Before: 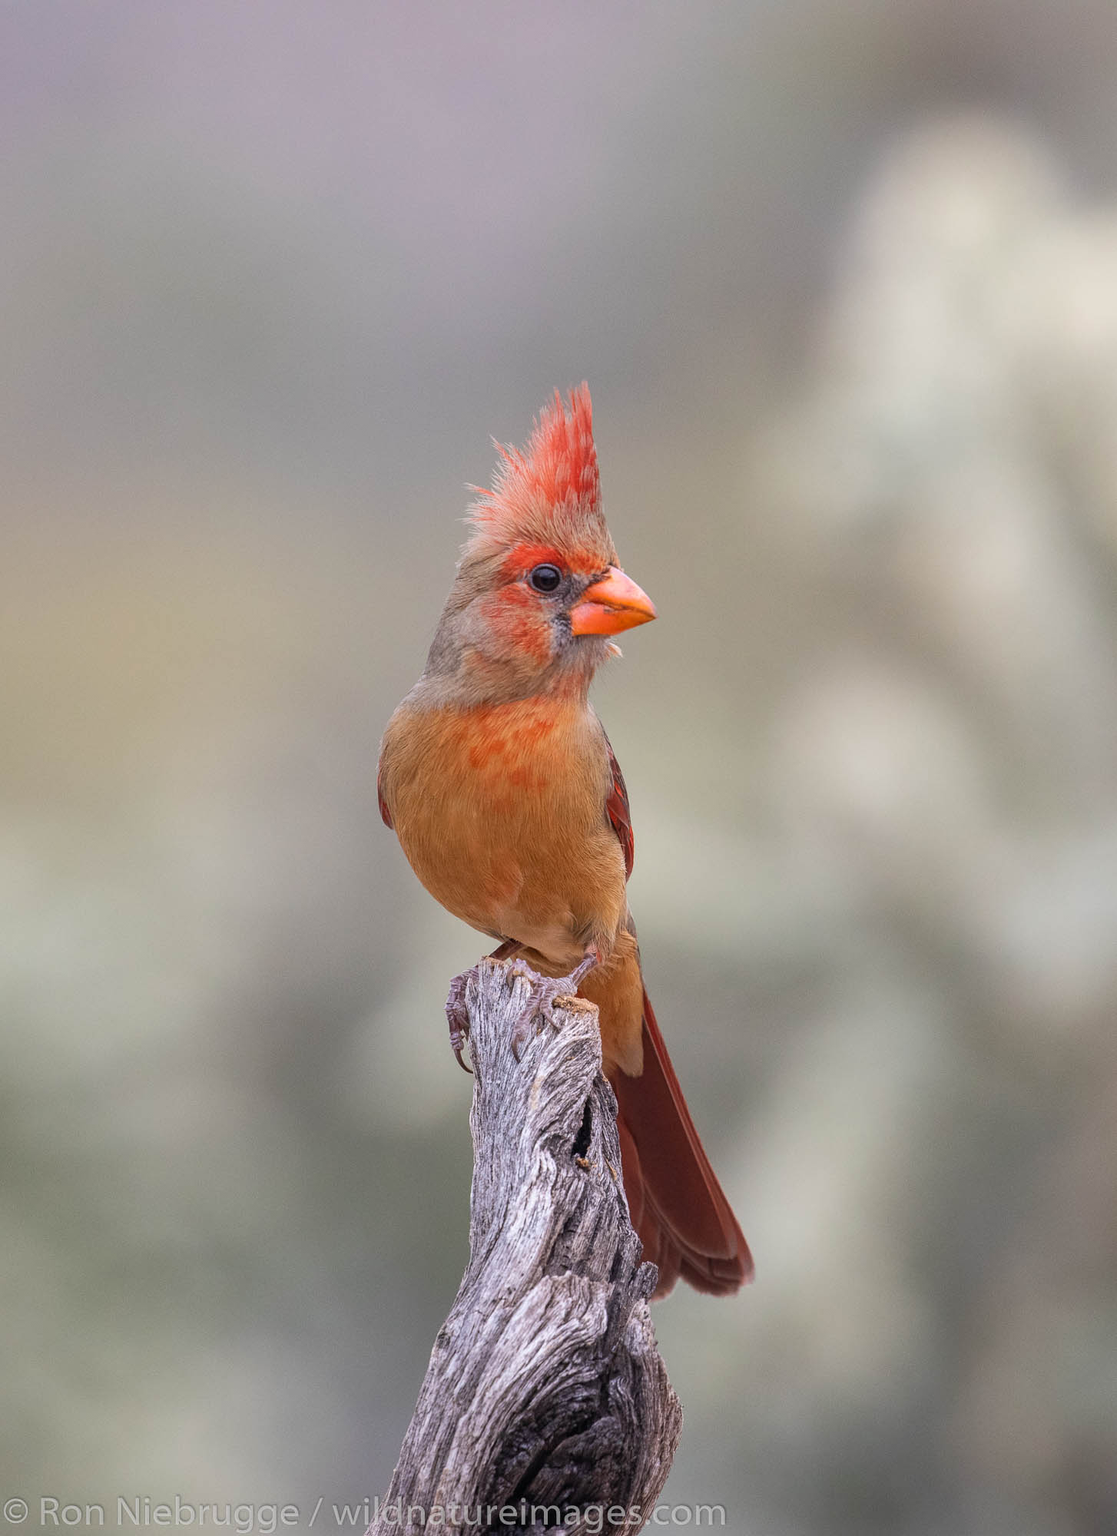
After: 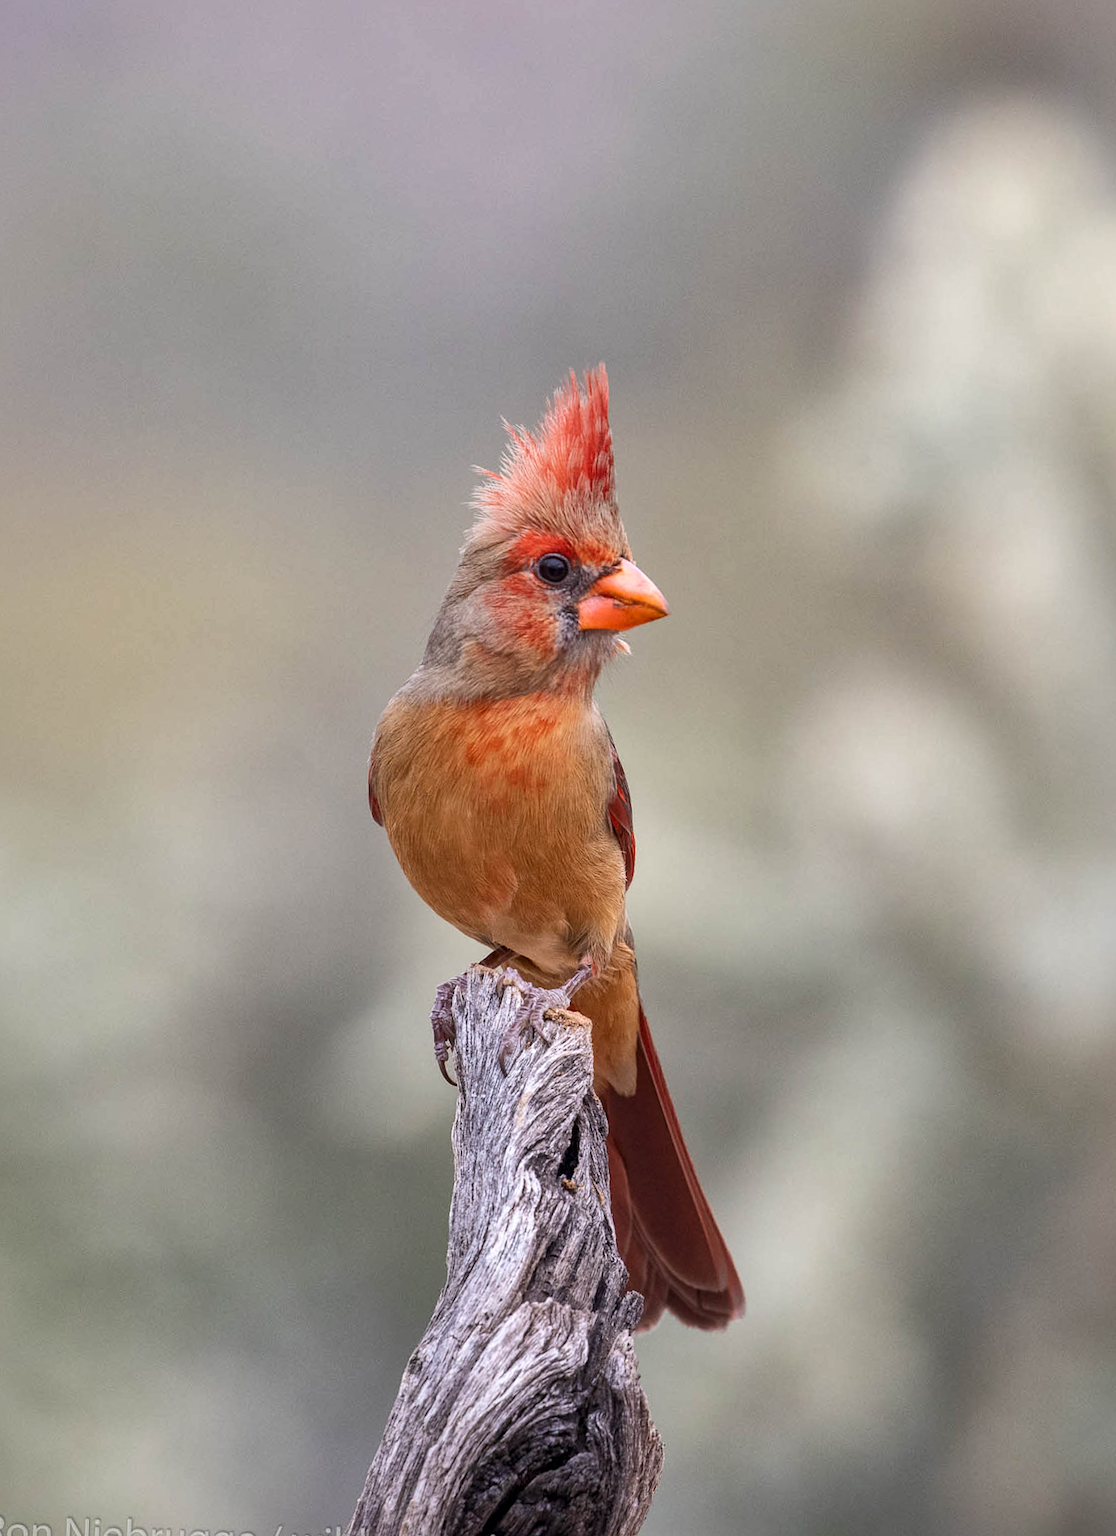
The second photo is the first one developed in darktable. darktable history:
local contrast: mode bilateral grid, contrast 20, coarseness 50, detail 148%, midtone range 0.2
crop and rotate: angle -2.19°
